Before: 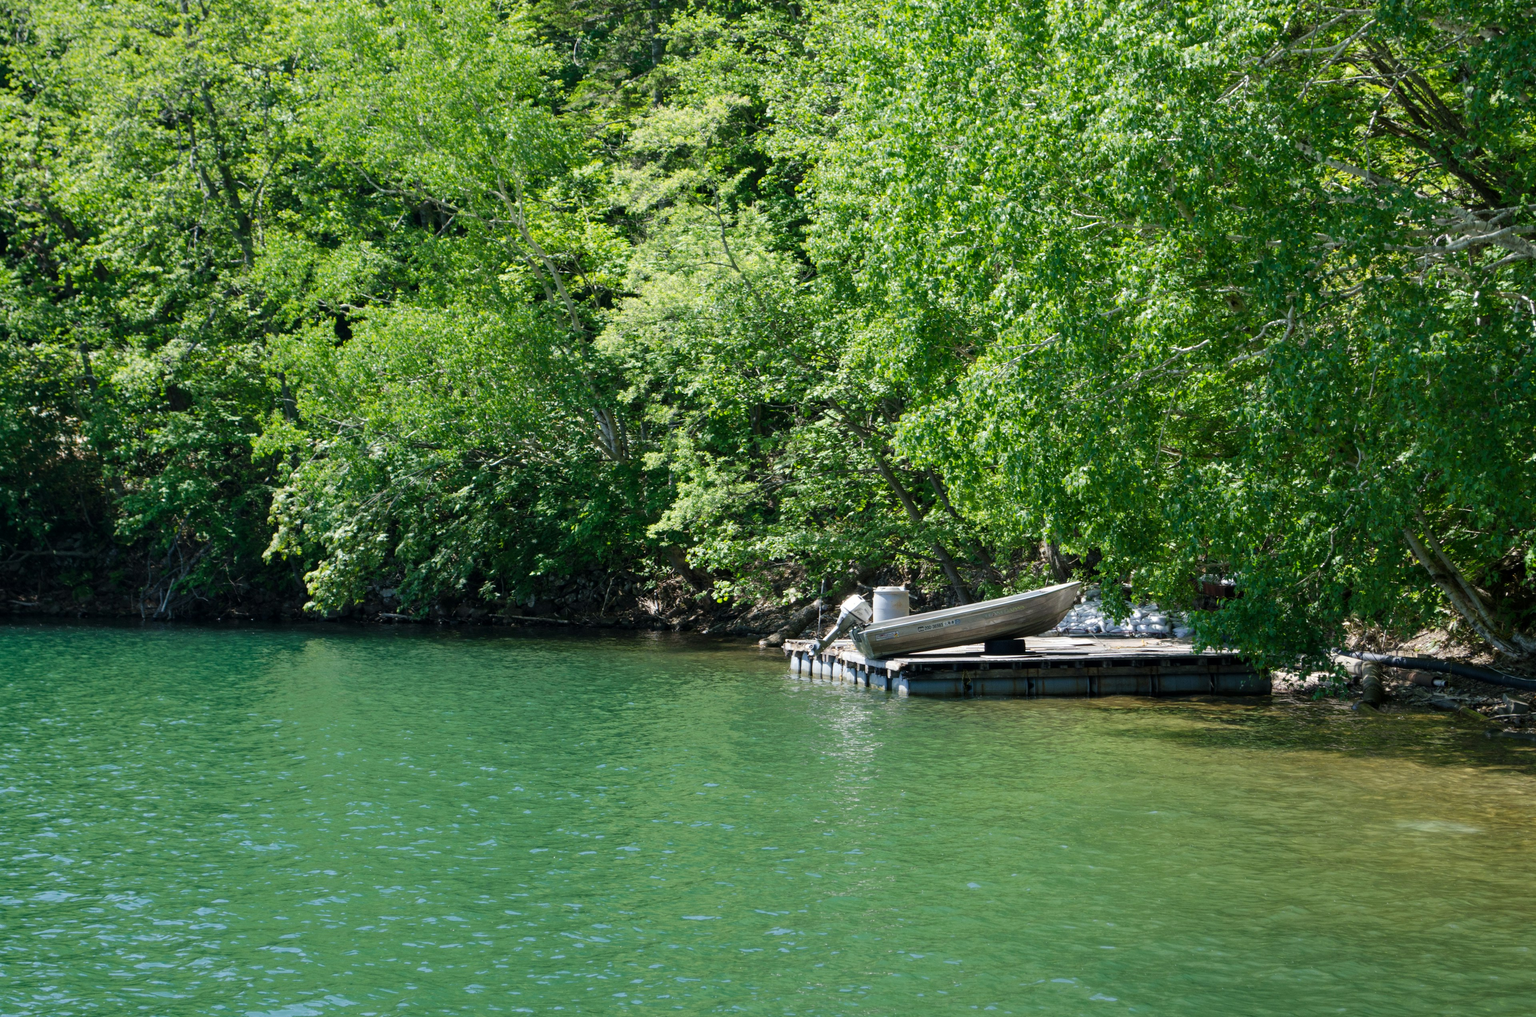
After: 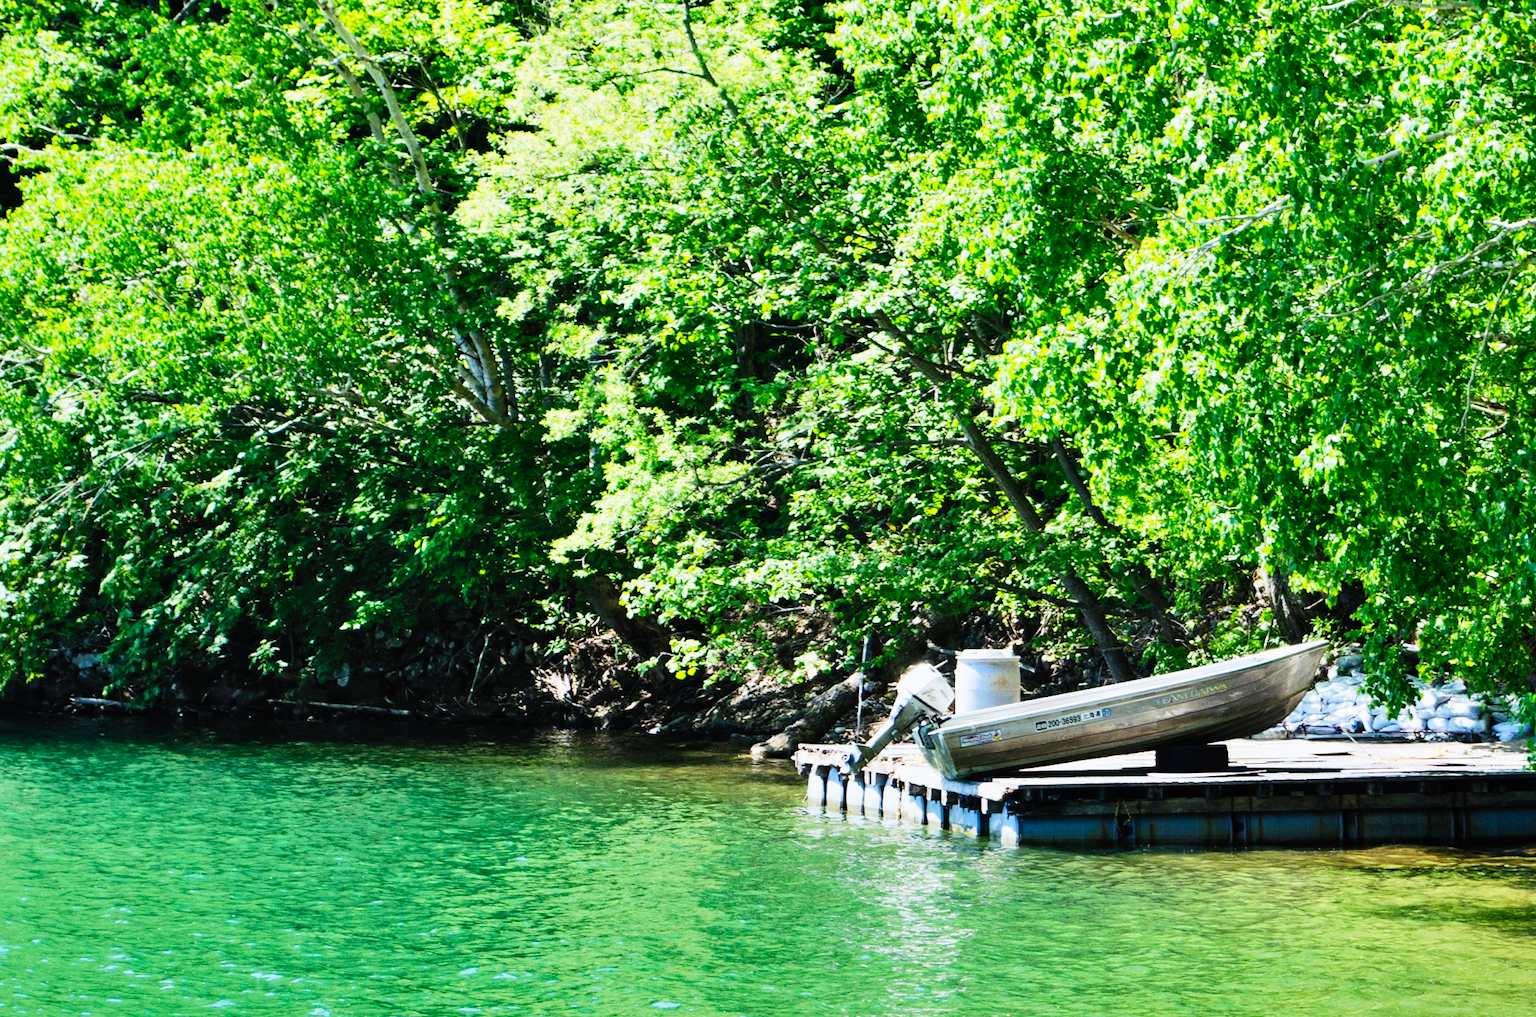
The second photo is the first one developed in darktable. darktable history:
exposure: exposure -0.462 EV, compensate highlight preservation false
white balance: red 0.98, blue 1.034
crop and rotate: left 22.13%, top 22.054%, right 22.026%, bottom 22.102%
base curve: curves: ch0 [(0, 0) (0.007, 0.004) (0.027, 0.03) (0.046, 0.07) (0.207, 0.54) (0.442, 0.872) (0.673, 0.972) (1, 1)], preserve colors none
contrast brightness saturation: contrast 0.2, brightness 0.15, saturation 0.14
shadows and highlights: shadows 43.71, white point adjustment -1.46, soften with gaussian
